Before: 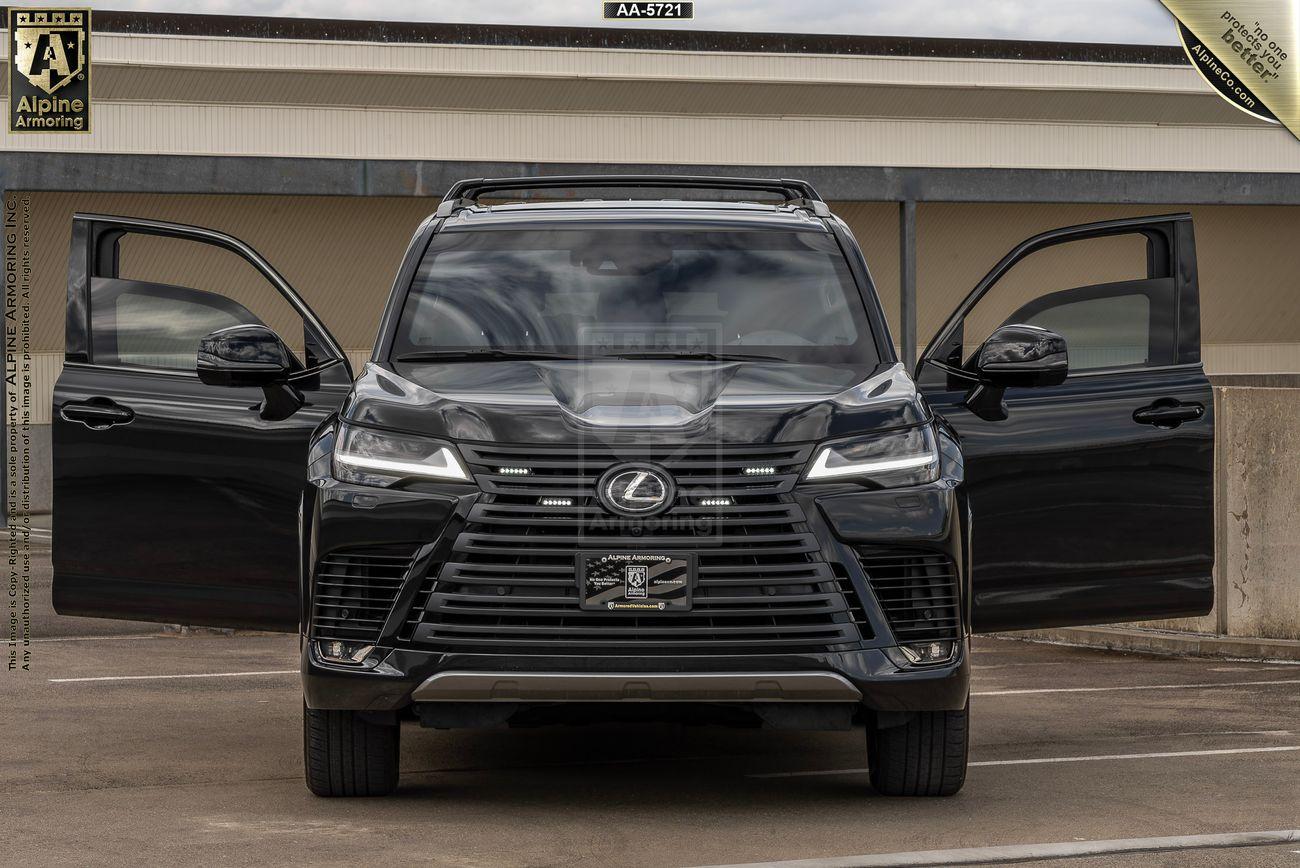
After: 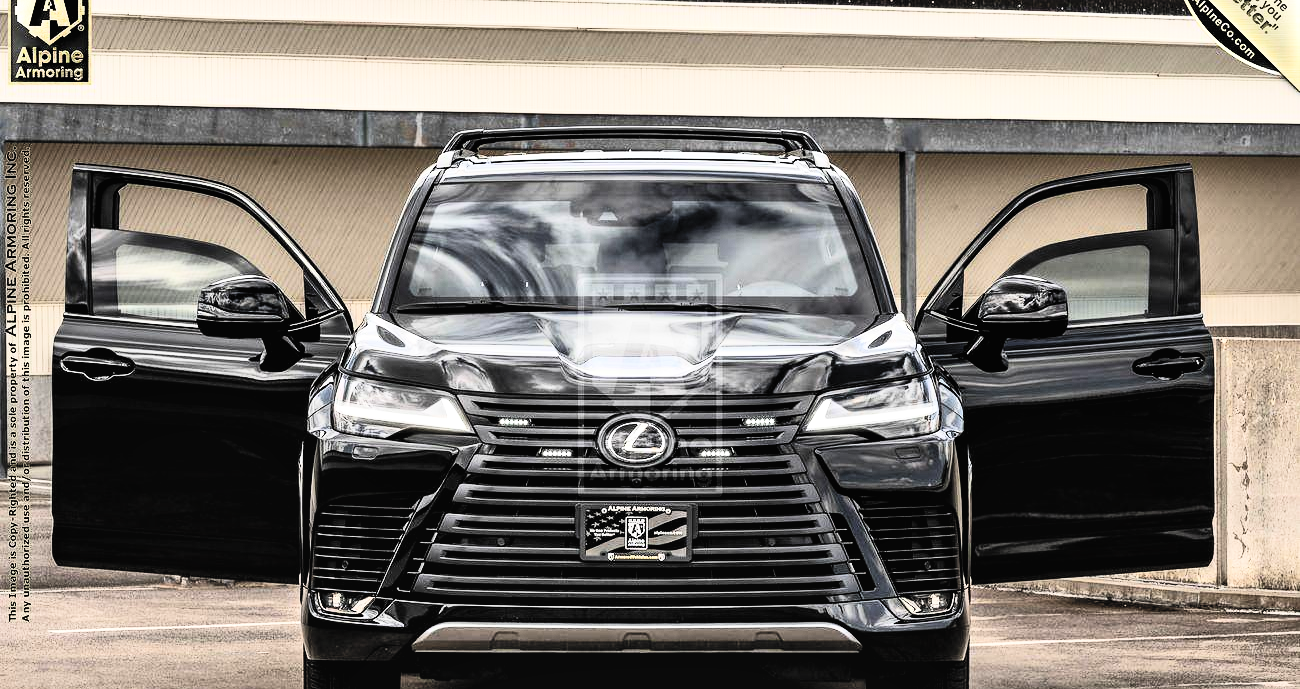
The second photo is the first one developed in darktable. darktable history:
crop and rotate: top 5.669%, bottom 14.942%
exposure: black level correction 0.001, exposure 0.498 EV, compensate highlight preservation false
tone equalizer: -8 EV -0.425 EV, -7 EV -0.404 EV, -6 EV -0.321 EV, -5 EV -0.201 EV, -3 EV 0.203 EV, -2 EV 0.353 EV, -1 EV 0.399 EV, +0 EV 0.403 EV, edges refinement/feathering 500, mask exposure compensation -1.57 EV, preserve details no
contrast brightness saturation: contrast 0.394, brightness 0.523
local contrast: mode bilateral grid, contrast 20, coarseness 50, detail 119%, midtone range 0.2
shadows and highlights: shadows 48.31, highlights -41.73, soften with gaussian
filmic rgb: black relative exposure -5.04 EV, white relative exposure 3.97 EV, hardness 2.9, contrast 1.186, highlights saturation mix -28.7%
